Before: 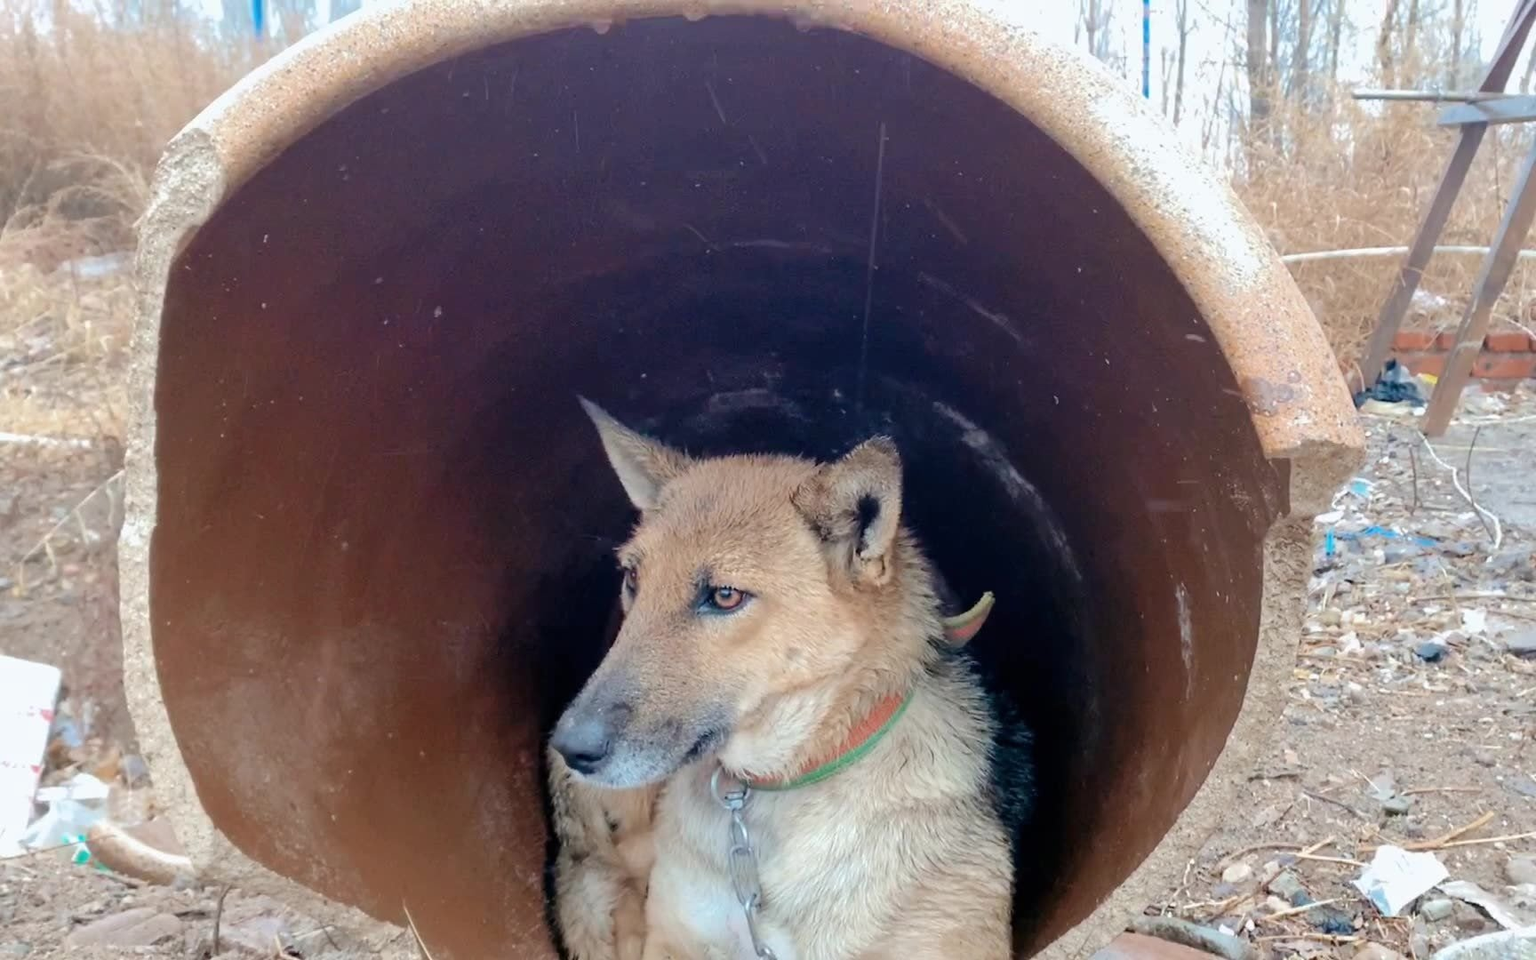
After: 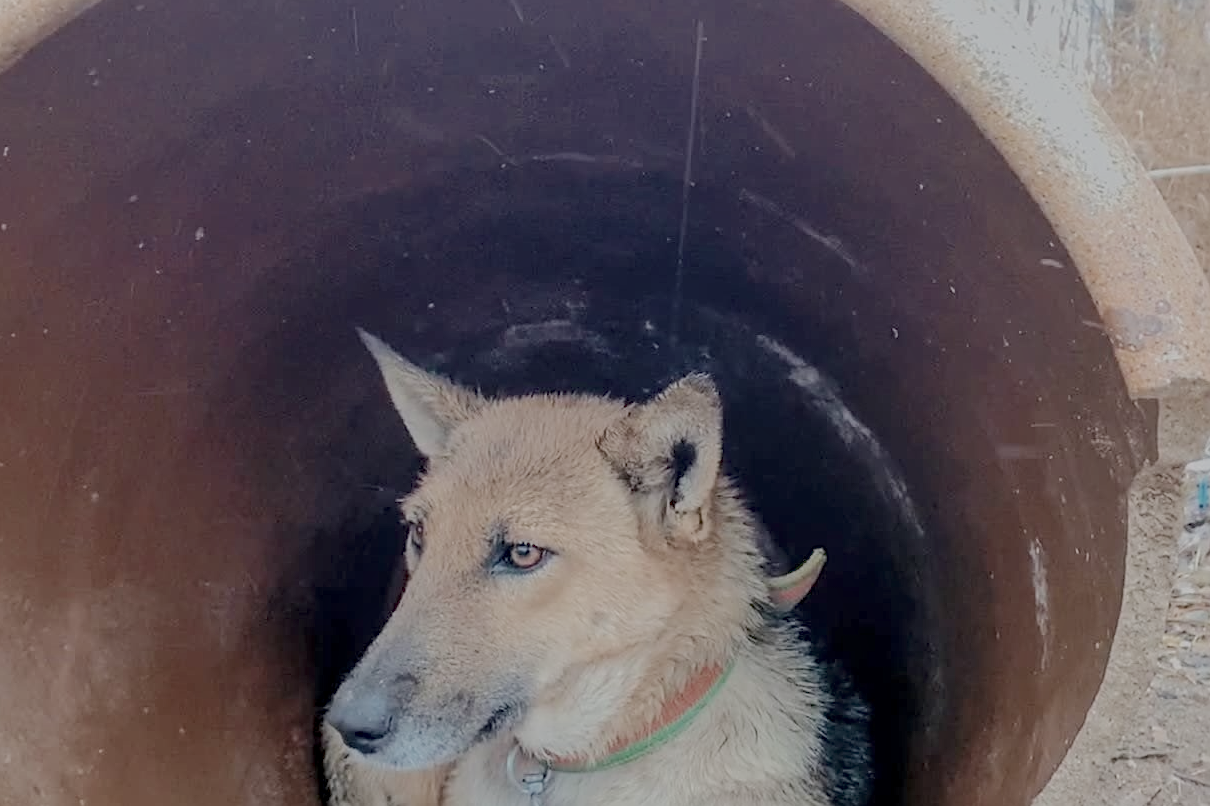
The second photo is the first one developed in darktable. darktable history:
local contrast: on, module defaults
contrast brightness saturation: contrast 0.101, saturation -0.35
crop and rotate: left 16.963%, top 10.883%, right 12.992%, bottom 14.44%
exposure: compensate highlight preservation false
tone equalizer: -8 EV -0.427 EV, -7 EV -0.366 EV, -6 EV -0.309 EV, -5 EV -0.24 EV, -3 EV 0.204 EV, -2 EV 0.326 EV, -1 EV 0.366 EV, +0 EV 0.427 EV, edges refinement/feathering 500, mask exposure compensation -1.57 EV, preserve details no
filmic rgb: black relative exposure -13.95 EV, white relative exposure 7.99 EV, hardness 3.74, latitude 49.27%, contrast 0.507, color science v5 (2021), contrast in shadows safe, contrast in highlights safe
sharpen: amount 0.499
